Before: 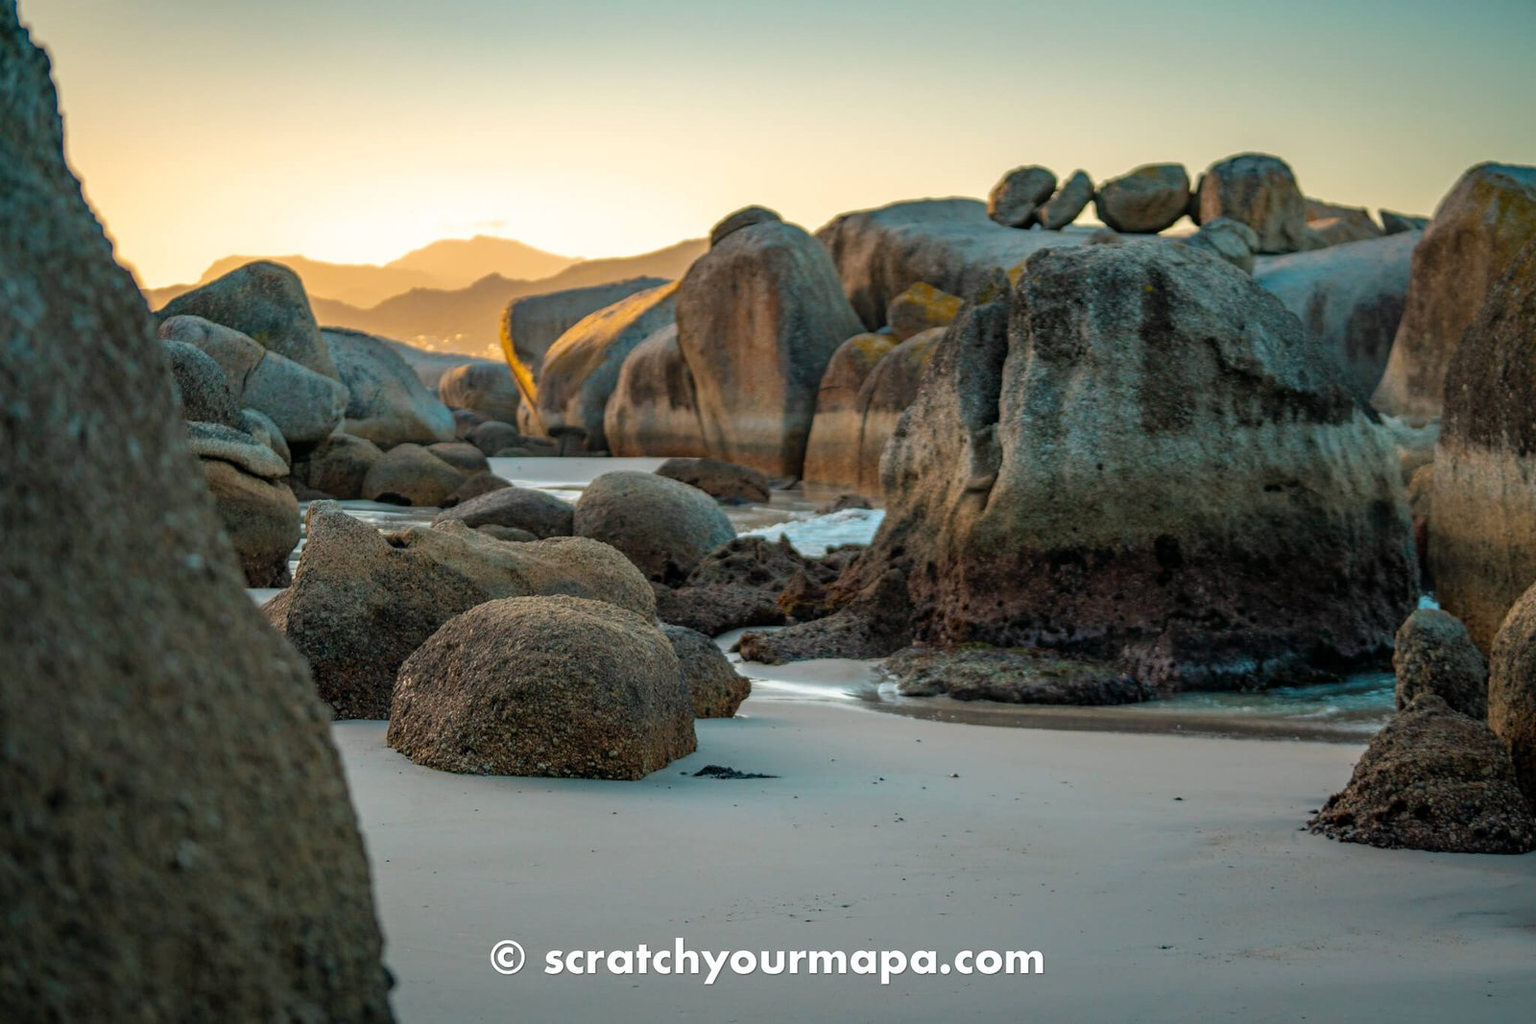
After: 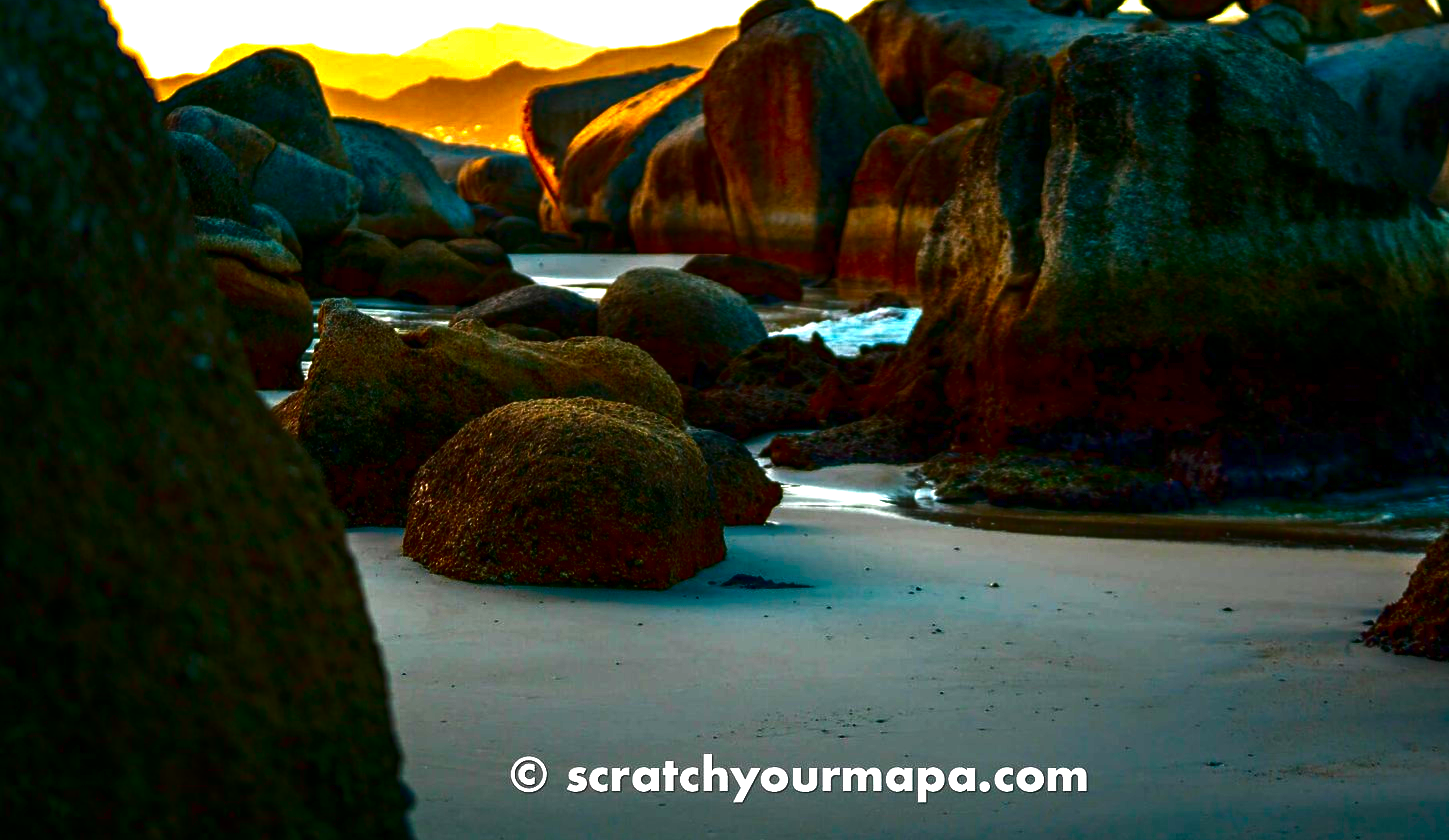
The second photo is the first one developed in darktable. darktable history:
contrast brightness saturation: brightness -1, saturation 1
crop: top 20.916%, right 9.437%, bottom 0.316%
exposure: exposure 0.95 EV, compensate highlight preservation false
